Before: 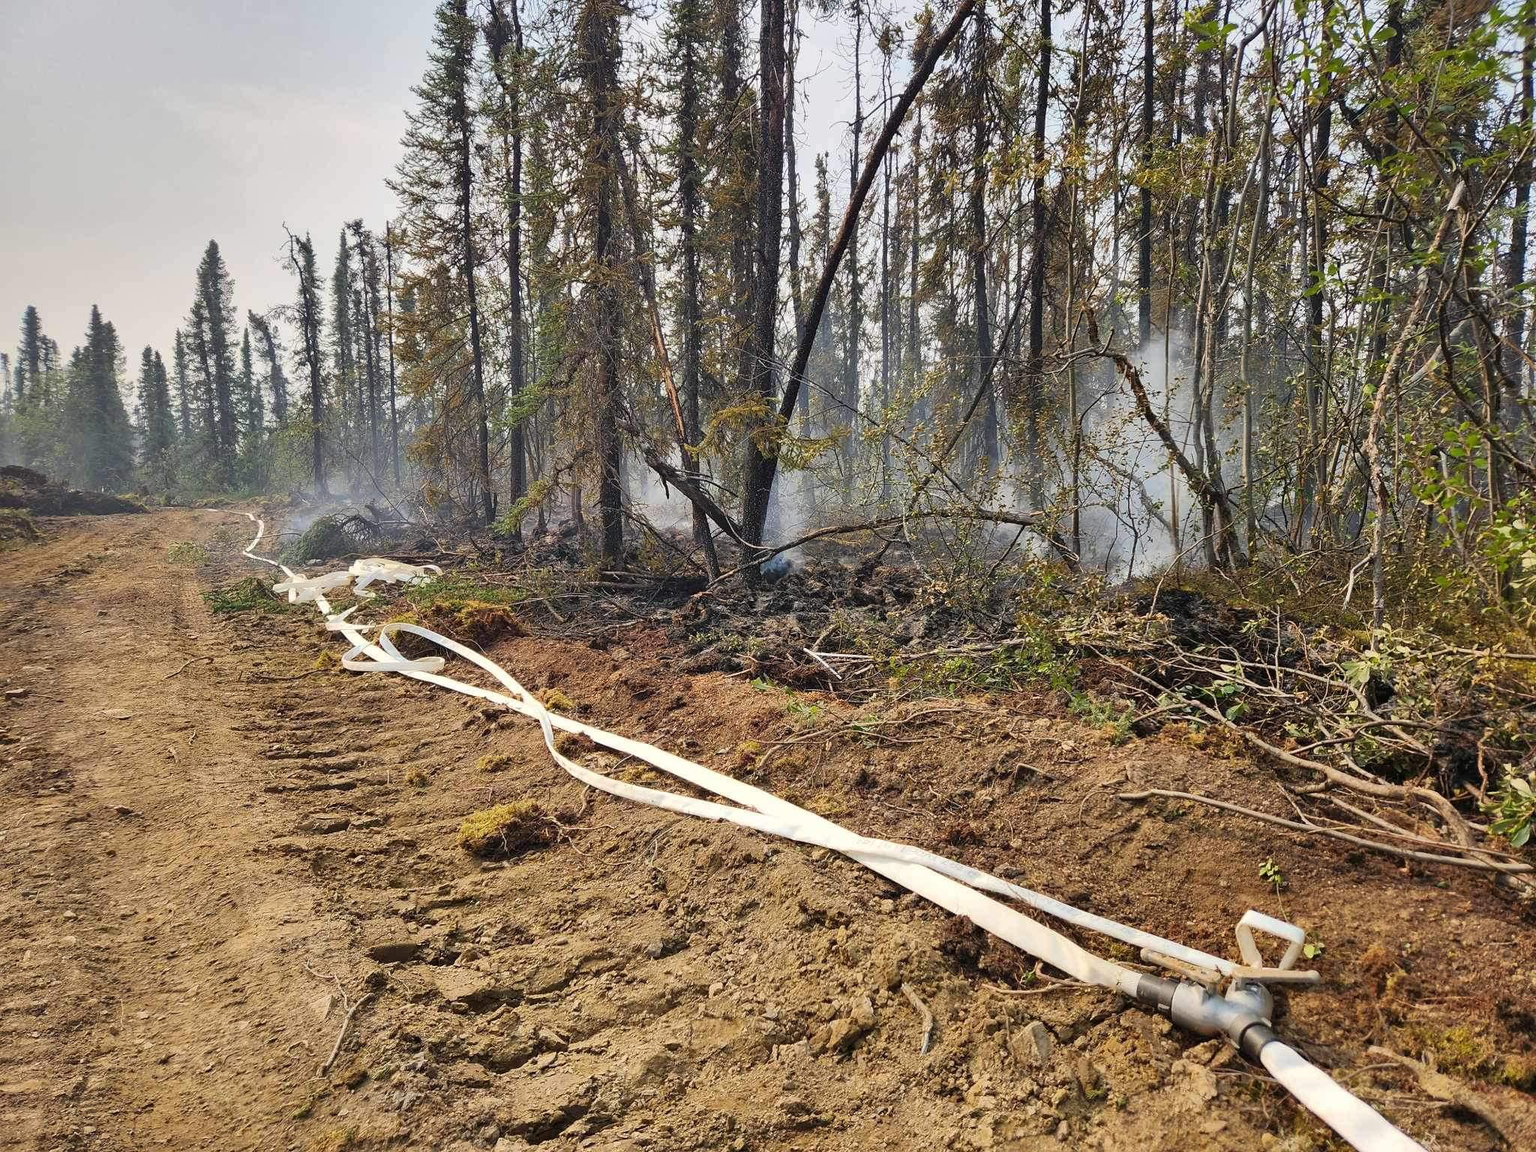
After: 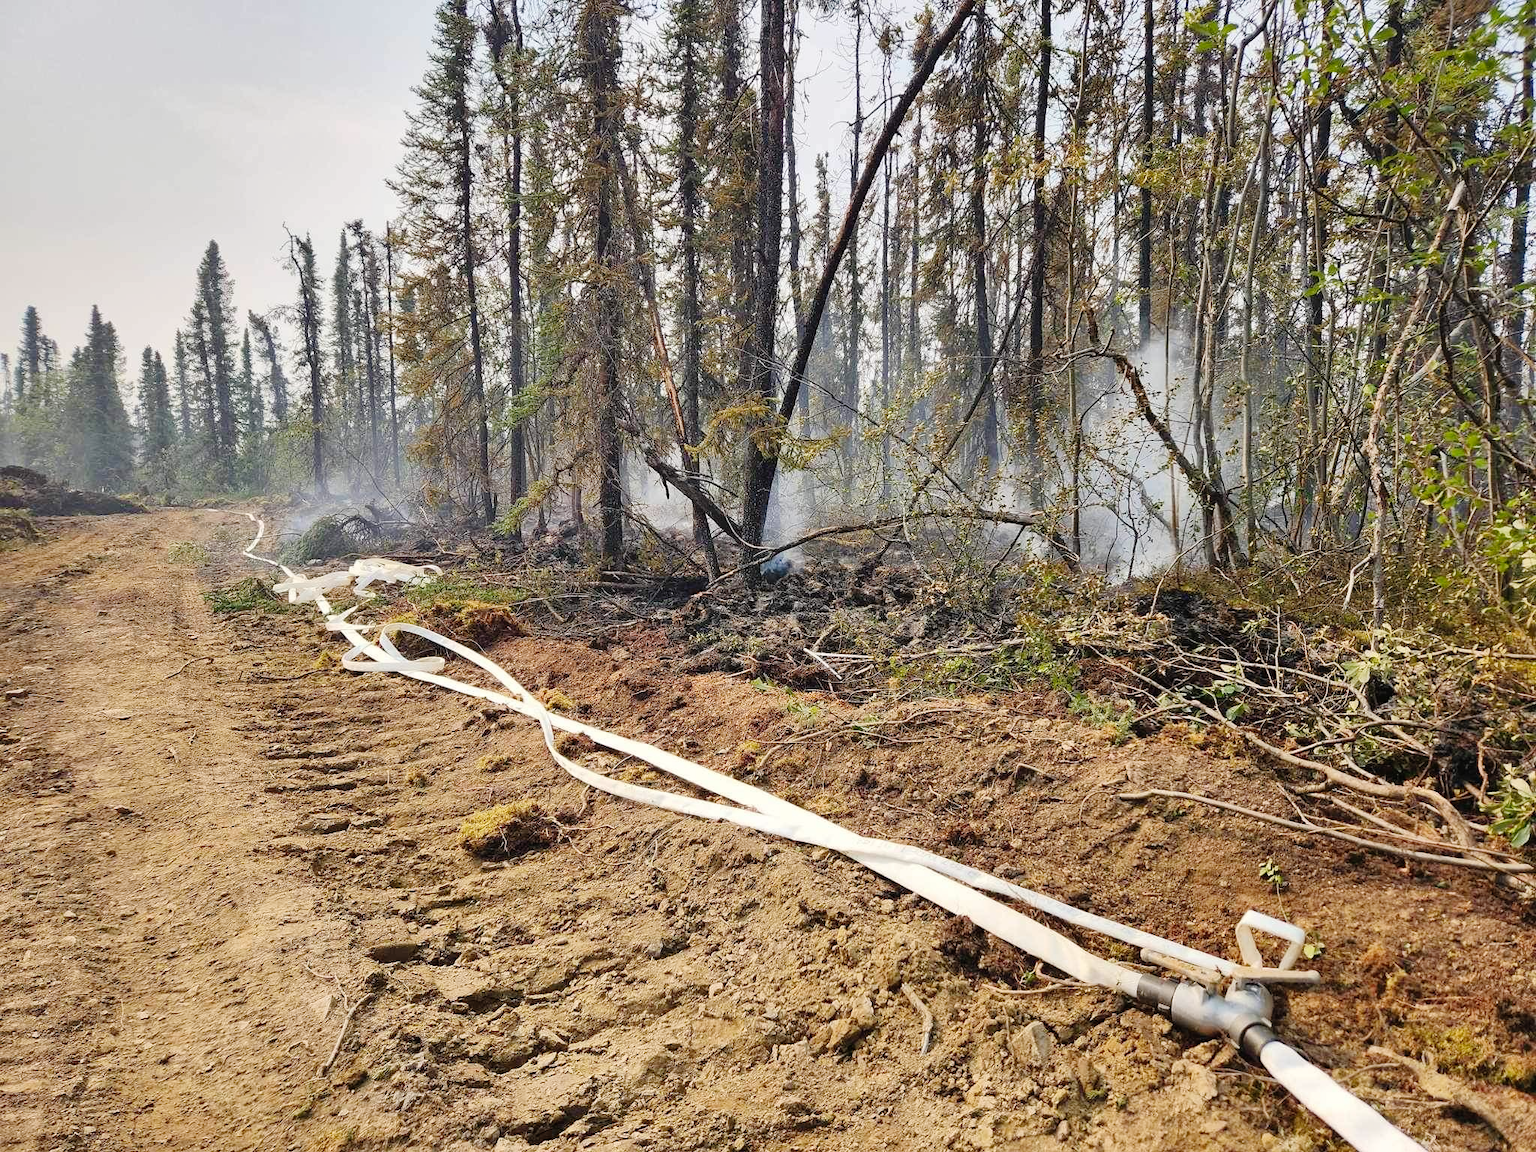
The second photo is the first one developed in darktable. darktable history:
tone curve: curves: ch0 [(0, 0.01) (0.052, 0.045) (0.136, 0.133) (0.29, 0.332) (0.453, 0.531) (0.676, 0.751) (0.89, 0.919) (1, 1)]; ch1 [(0, 0) (0.094, 0.081) (0.285, 0.299) (0.385, 0.403) (0.447, 0.429) (0.495, 0.496) (0.544, 0.552) (0.589, 0.612) (0.722, 0.728) (1, 1)]; ch2 [(0, 0) (0.257, 0.217) (0.43, 0.421) (0.498, 0.507) (0.531, 0.544) (0.56, 0.579) (0.625, 0.642) (1, 1)], preserve colors none
